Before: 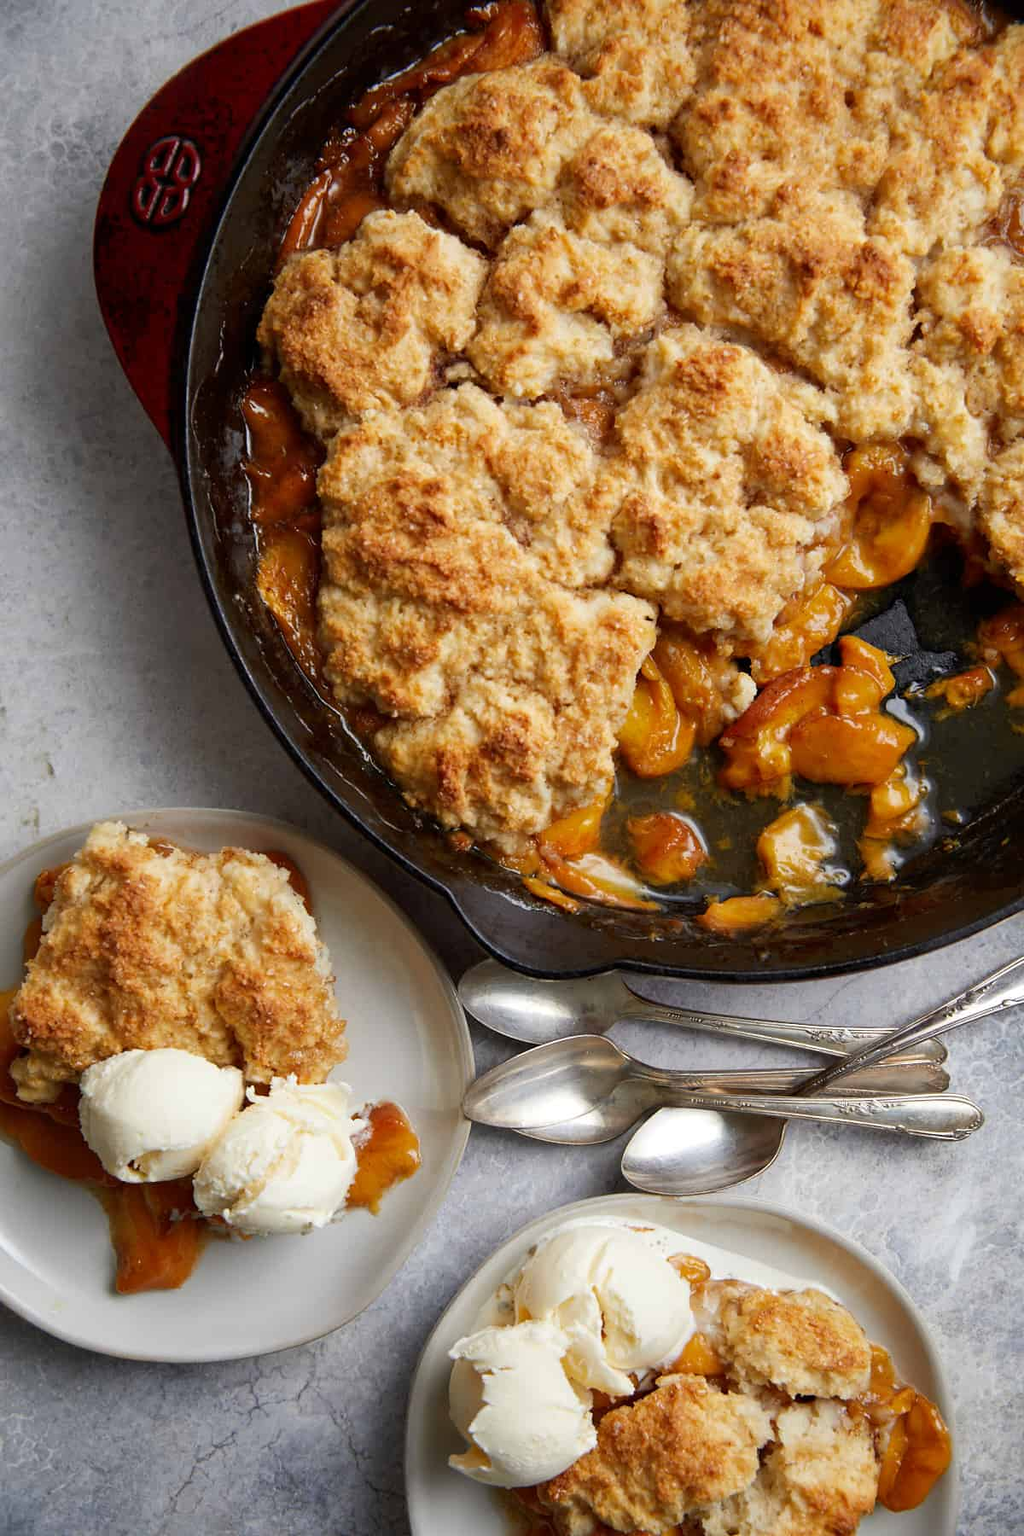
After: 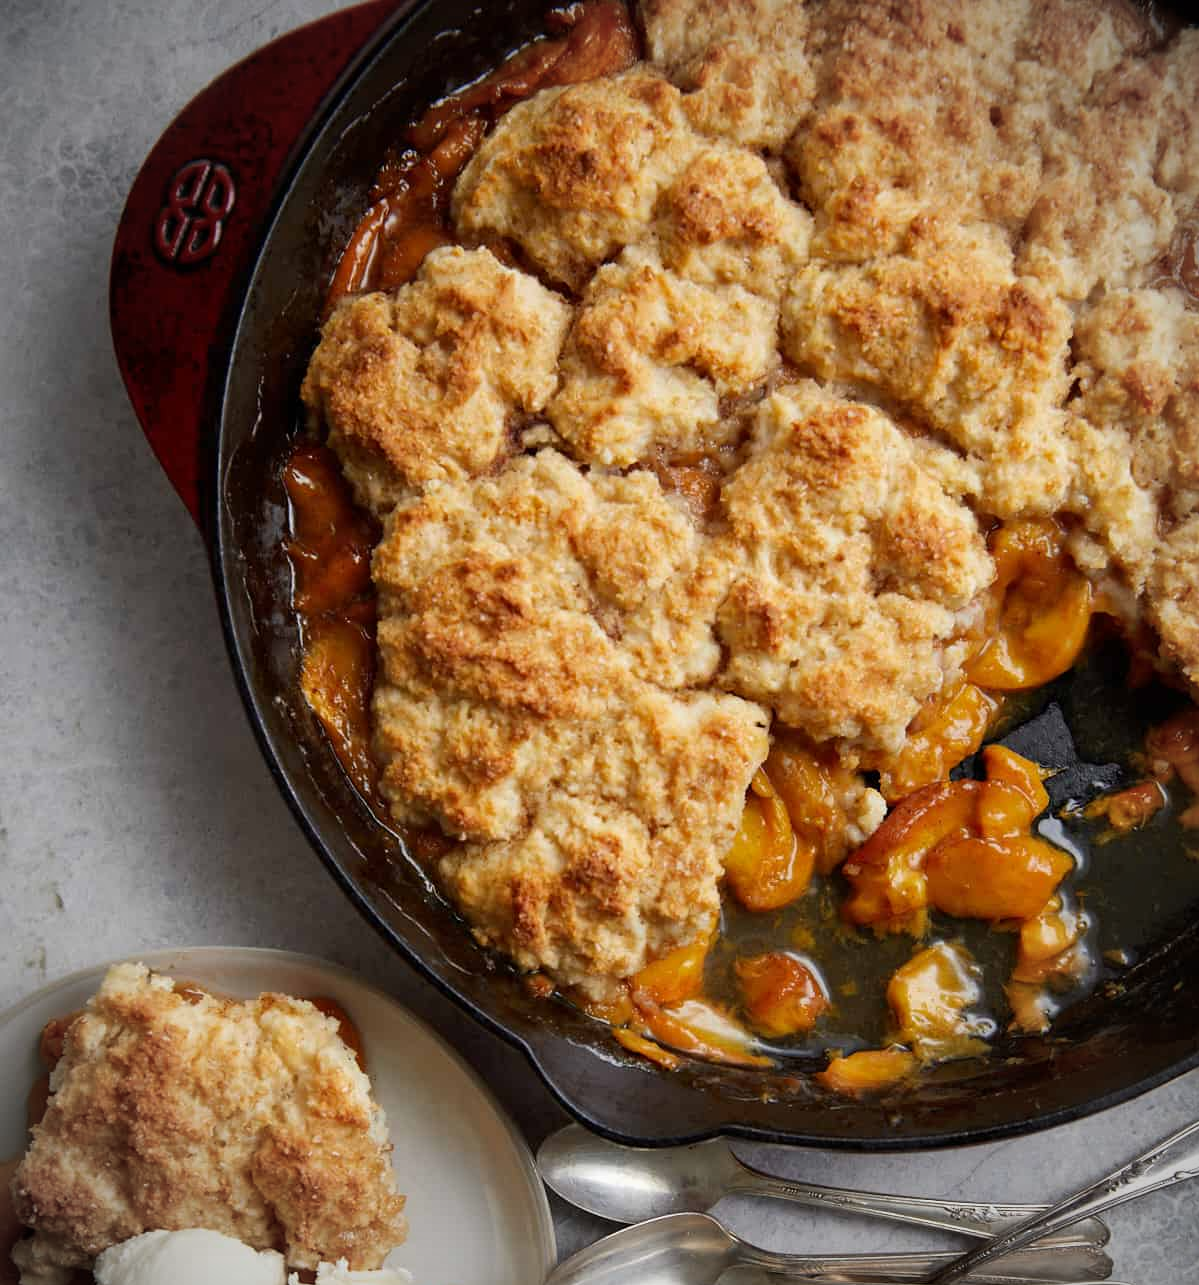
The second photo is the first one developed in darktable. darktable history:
vignetting: on, module defaults
crop: bottom 28.576%
